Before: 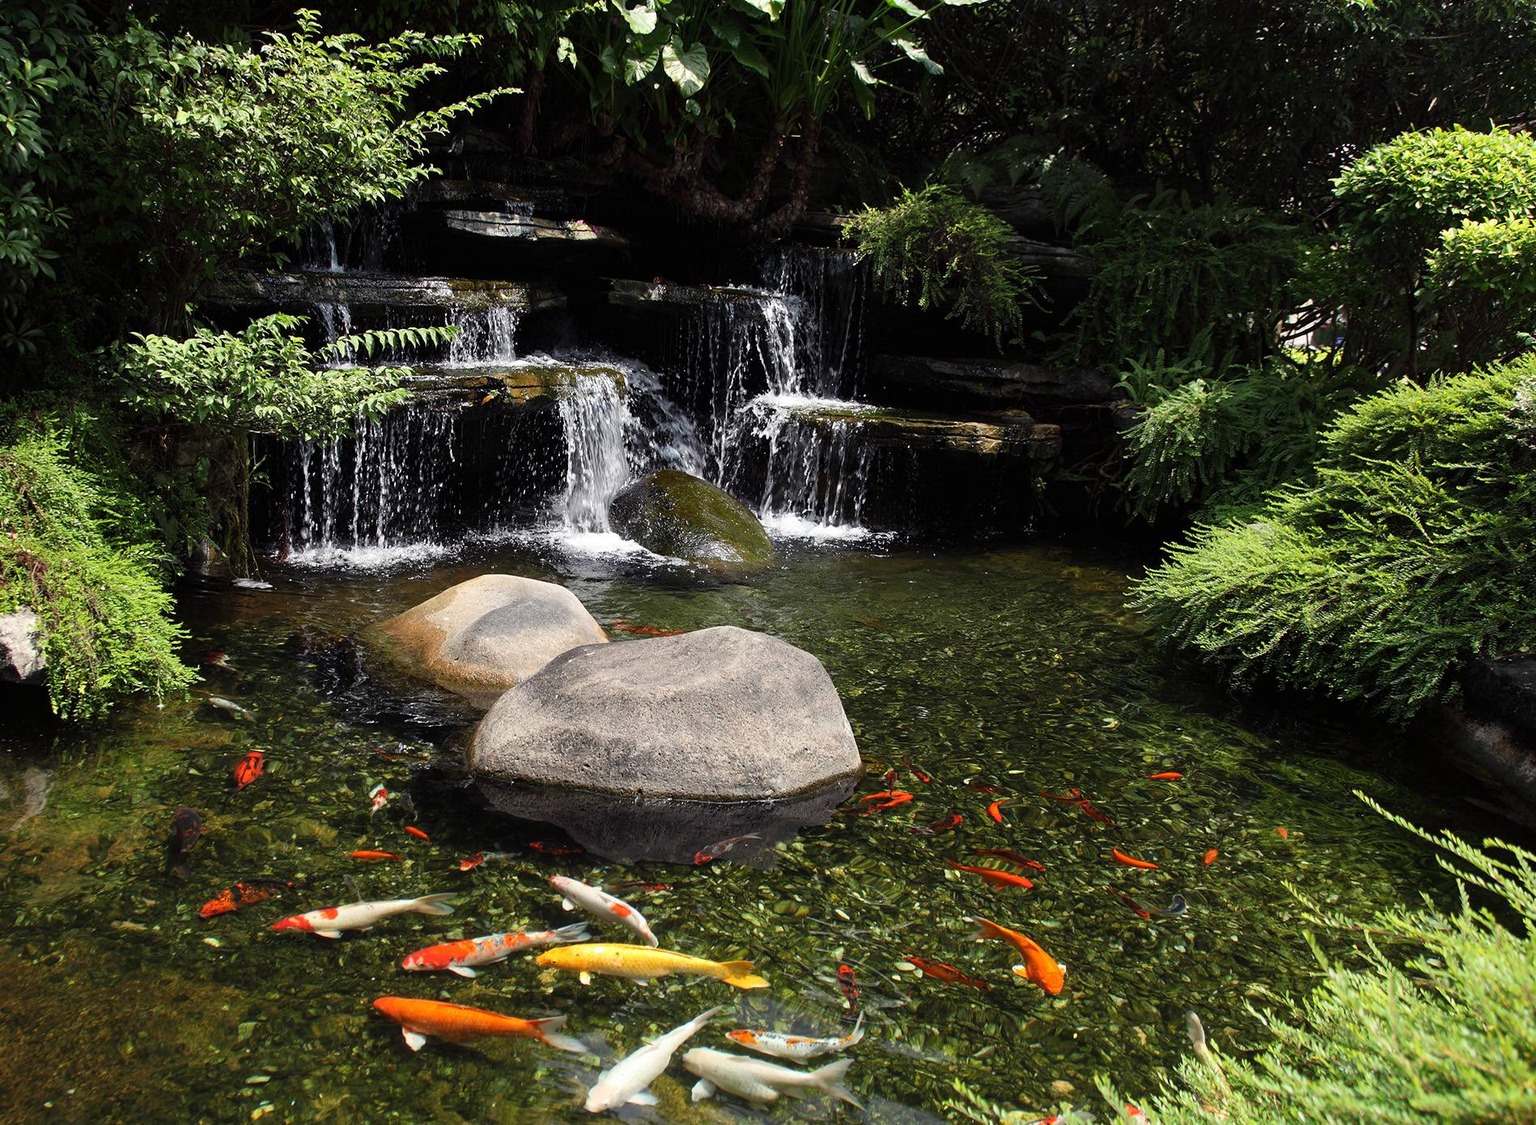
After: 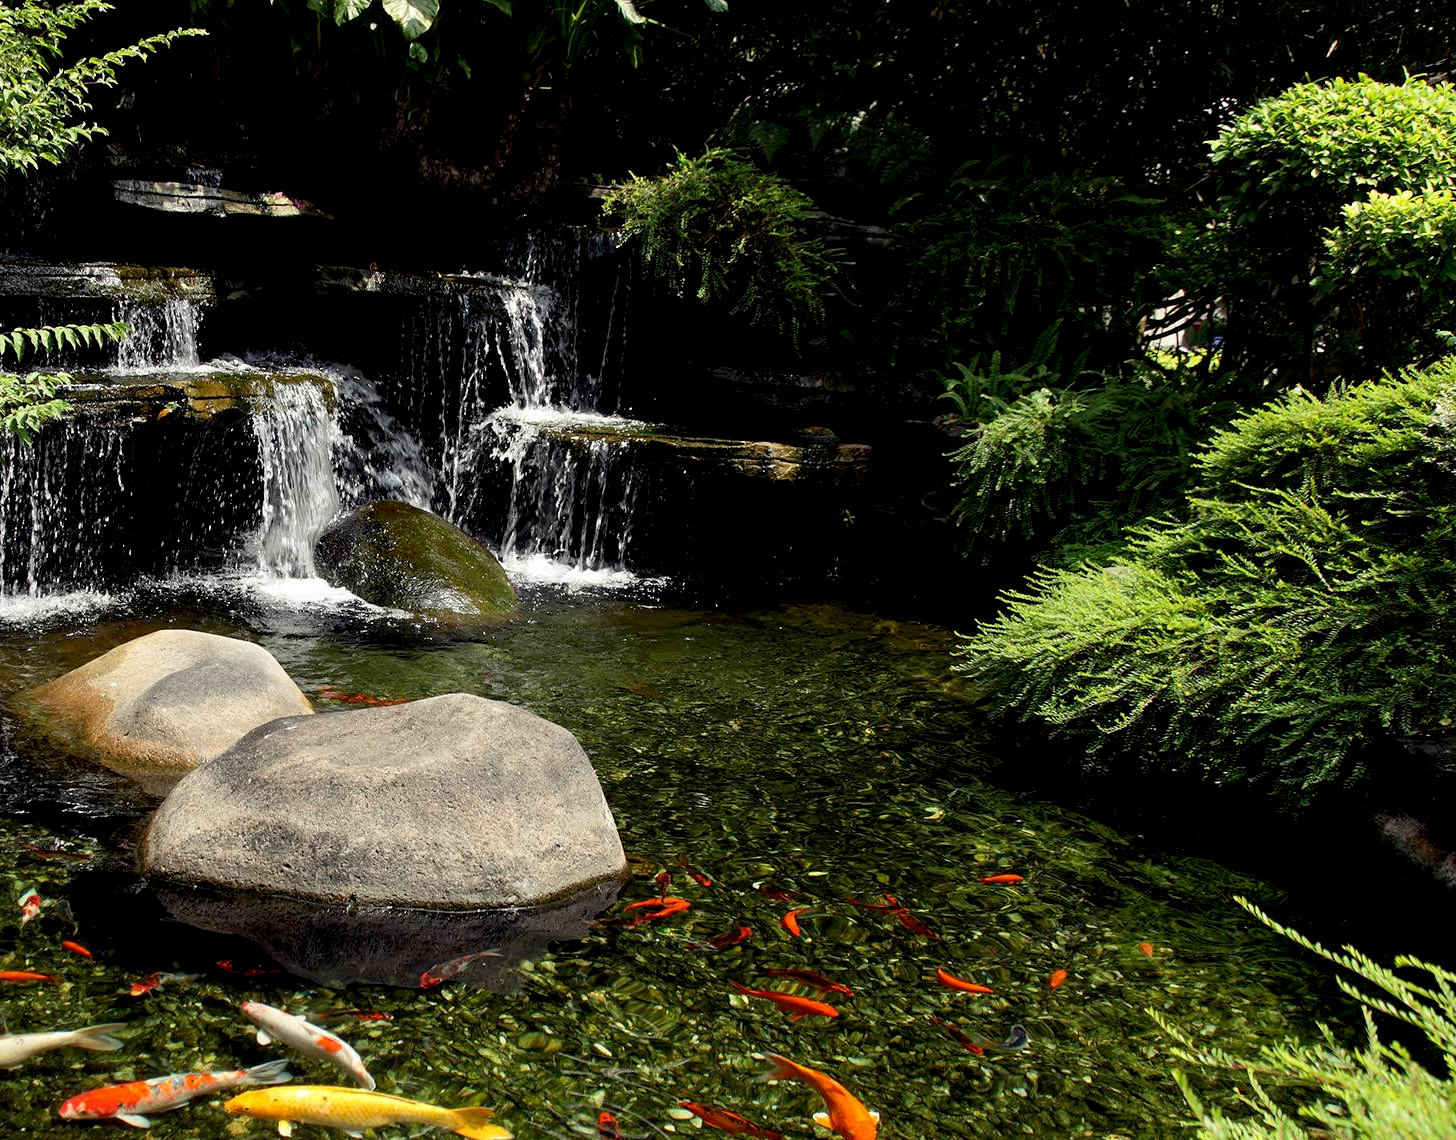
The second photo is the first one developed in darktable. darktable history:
crop: left 23.095%, top 5.827%, bottom 11.854%
exposure: black level correction 0.01, exposure 0.014 EV, compensate highlight preservation false
rgb curve: curves: ch2 [(0, 0) (0.567, 0.512) (1, 1)], mode RGB, independent channels
